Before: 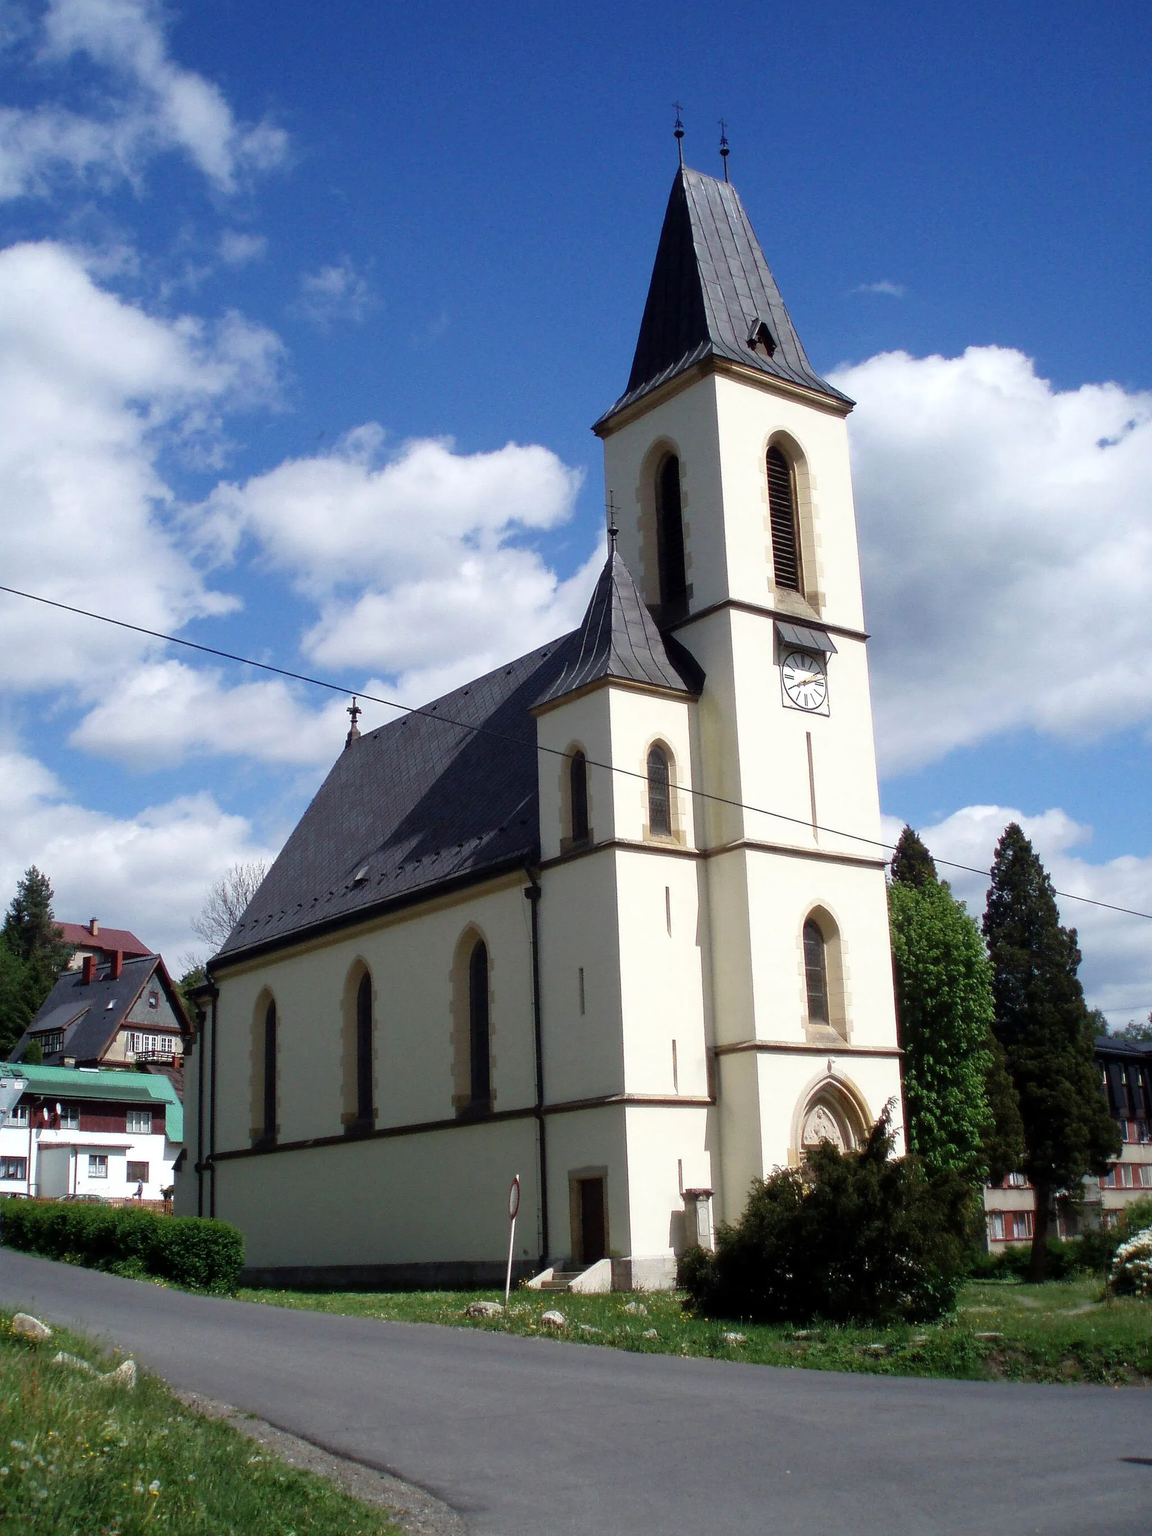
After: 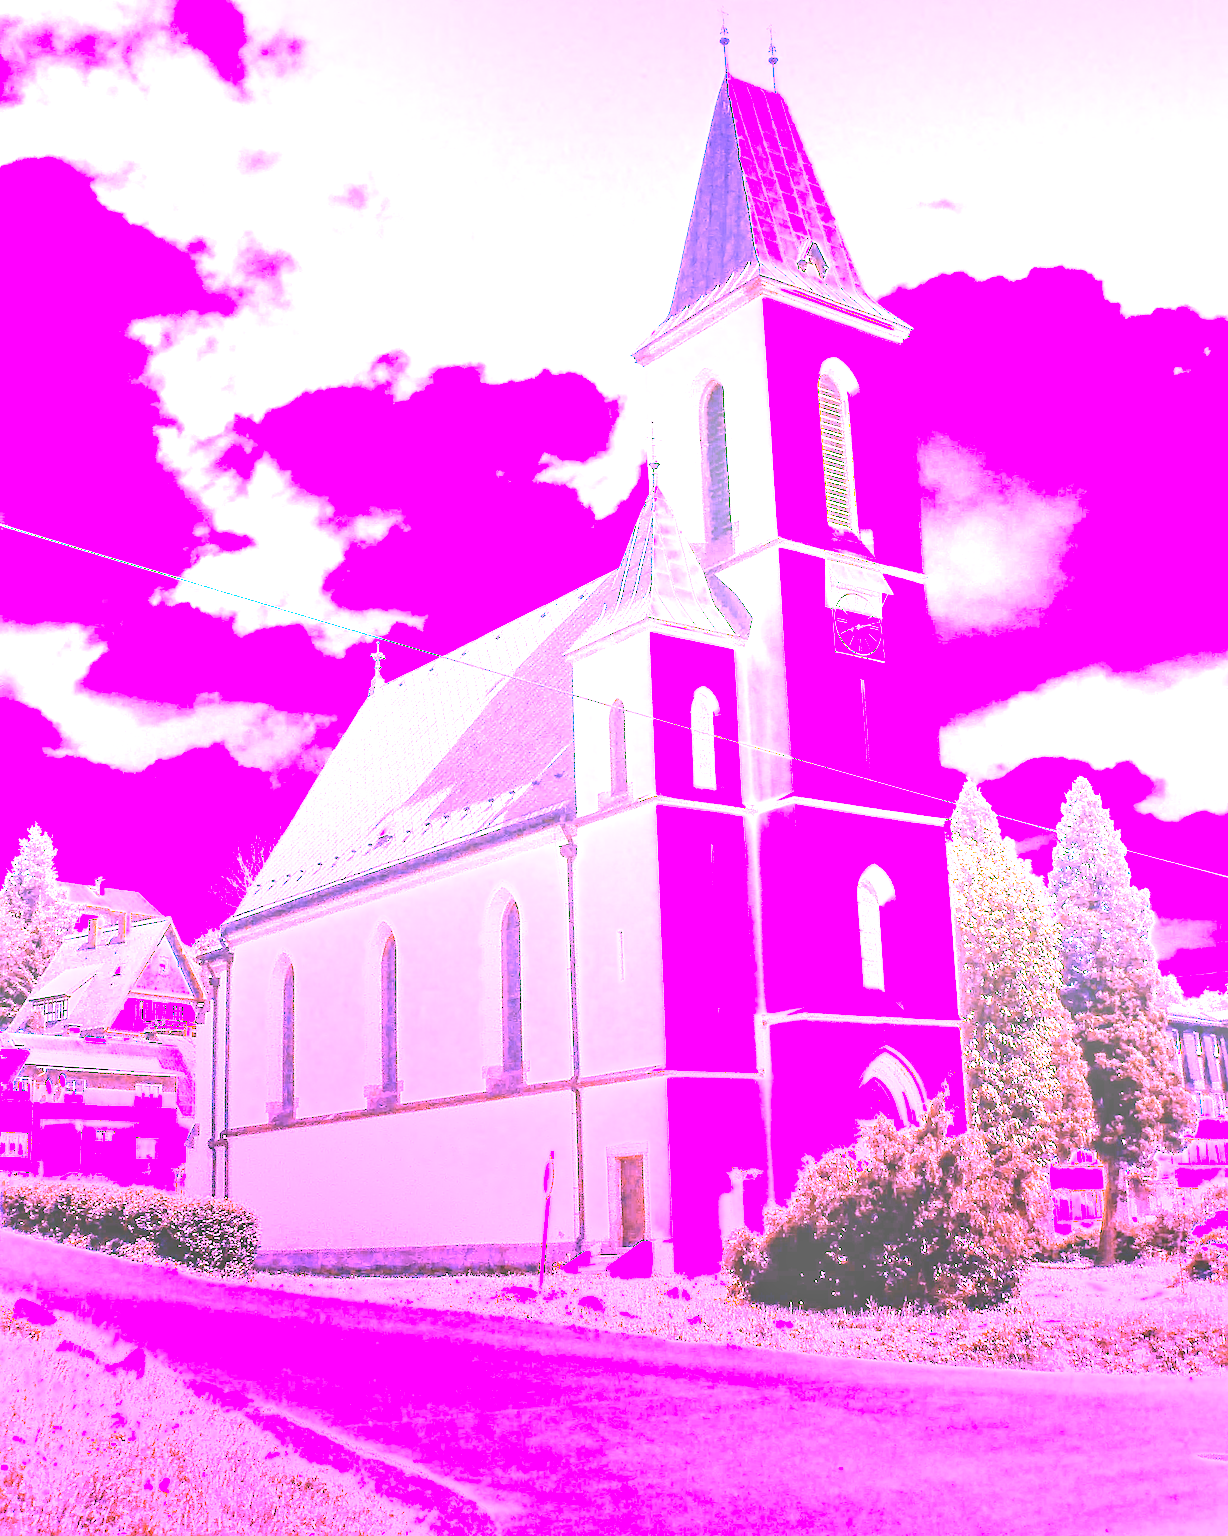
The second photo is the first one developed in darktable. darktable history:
white balance: red 8, blue 8
sharpen: on, module defaults
color balance rgb: on, module defaults
crop and rotate: top 6.25%
local contrast: on, module defaults
